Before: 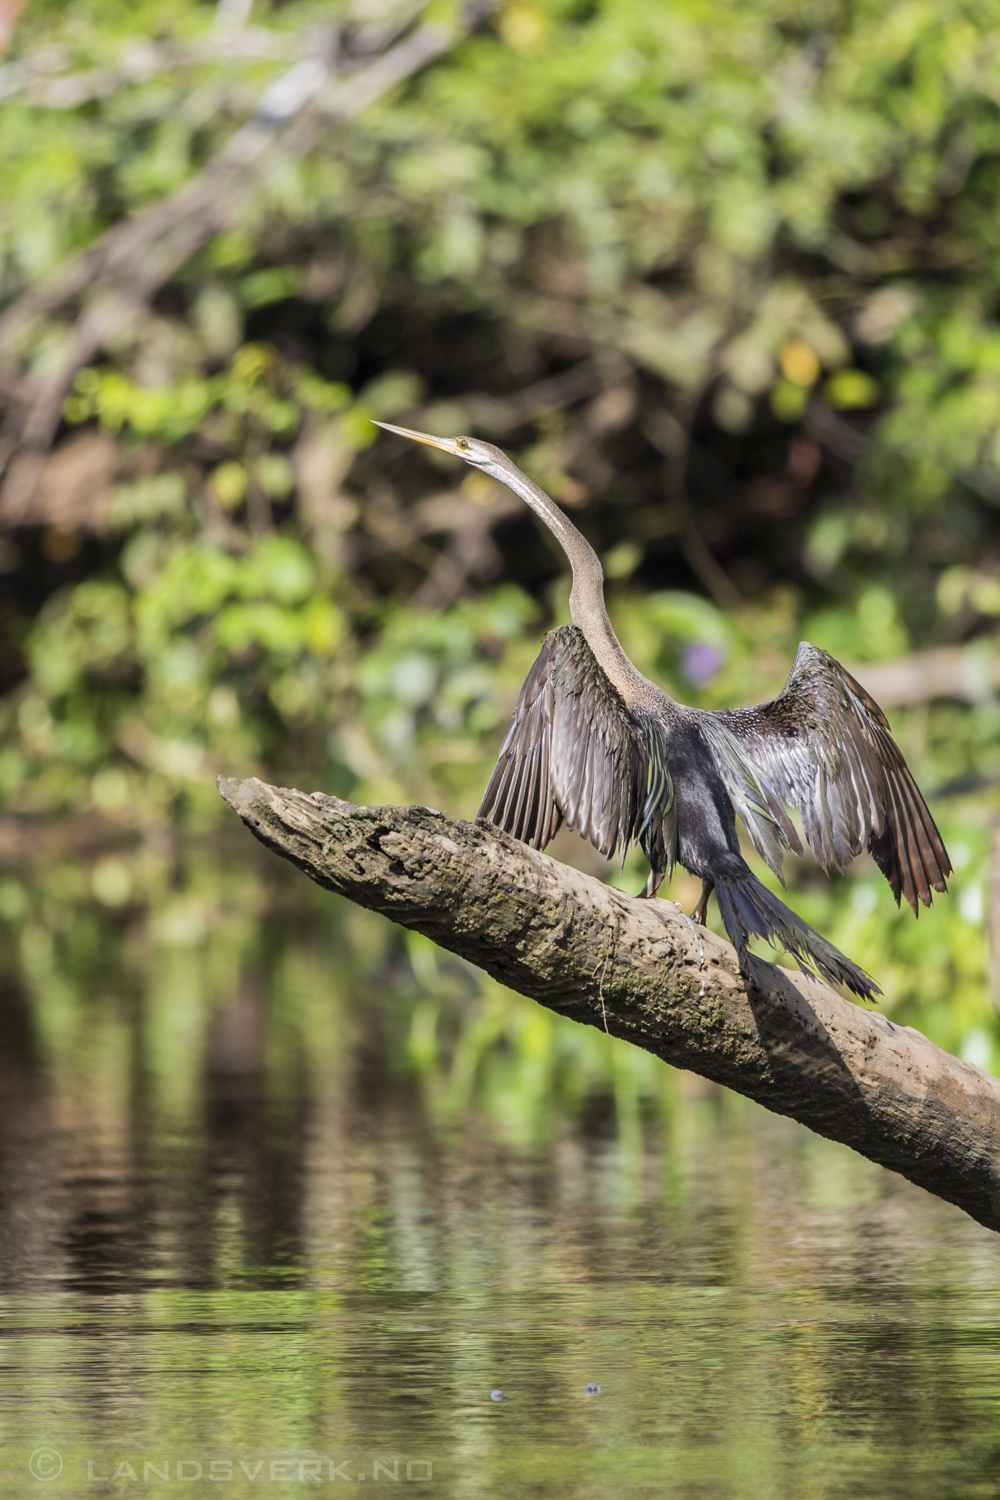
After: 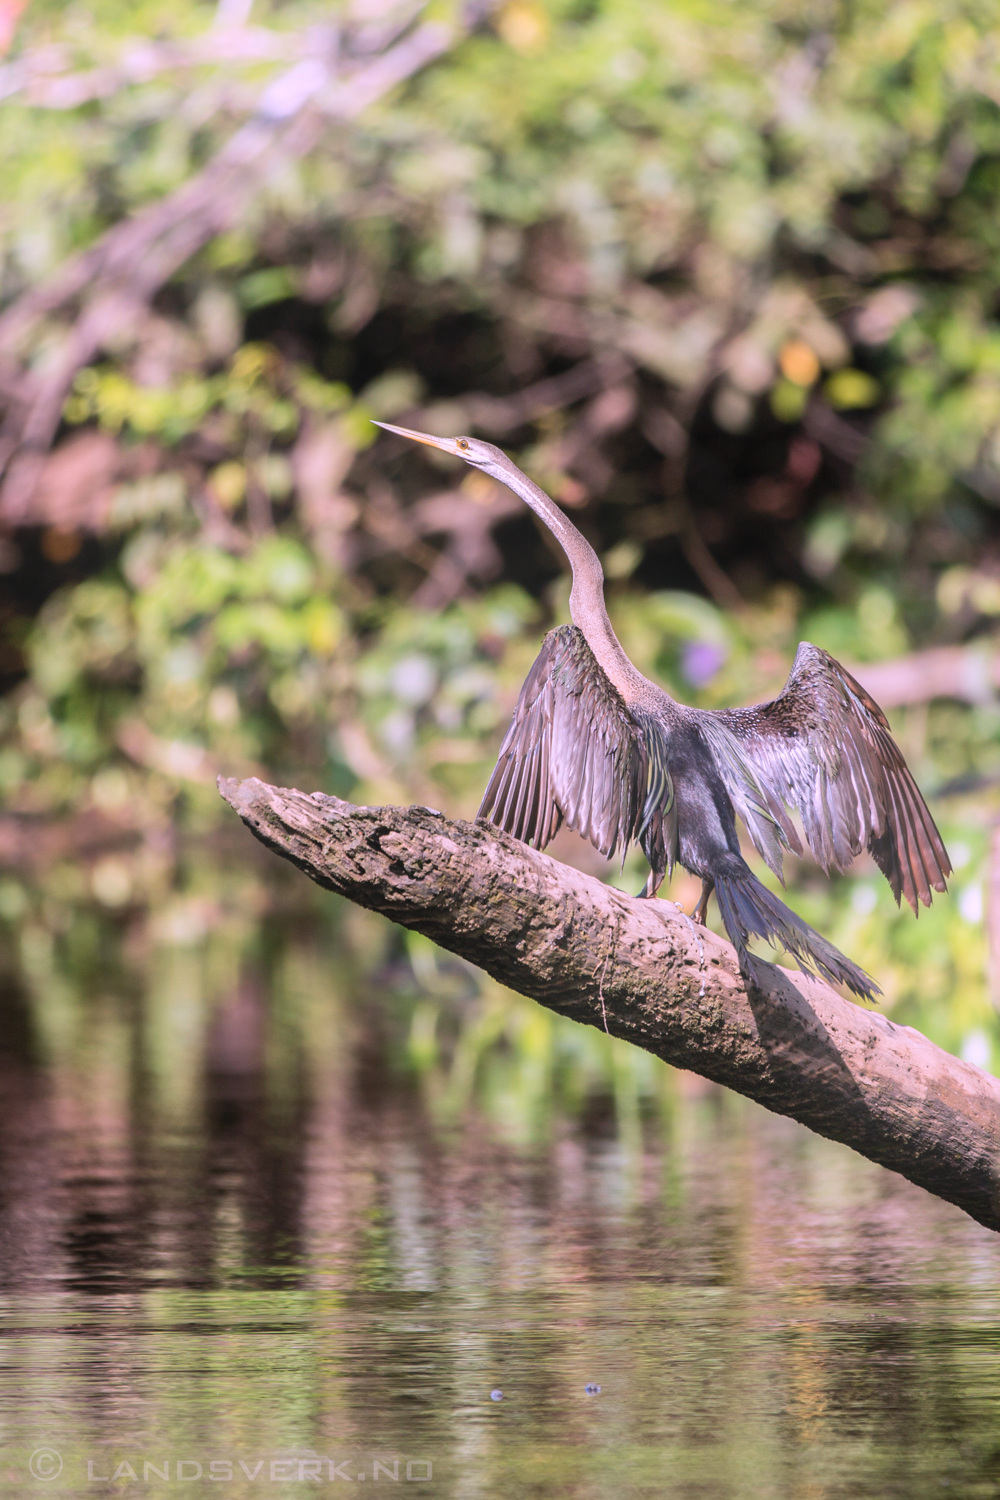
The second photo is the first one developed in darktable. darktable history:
bloom: threshold 82.5%, strength 16.25%
color correction: highlights a* 15.46, highlights b* -20.56
